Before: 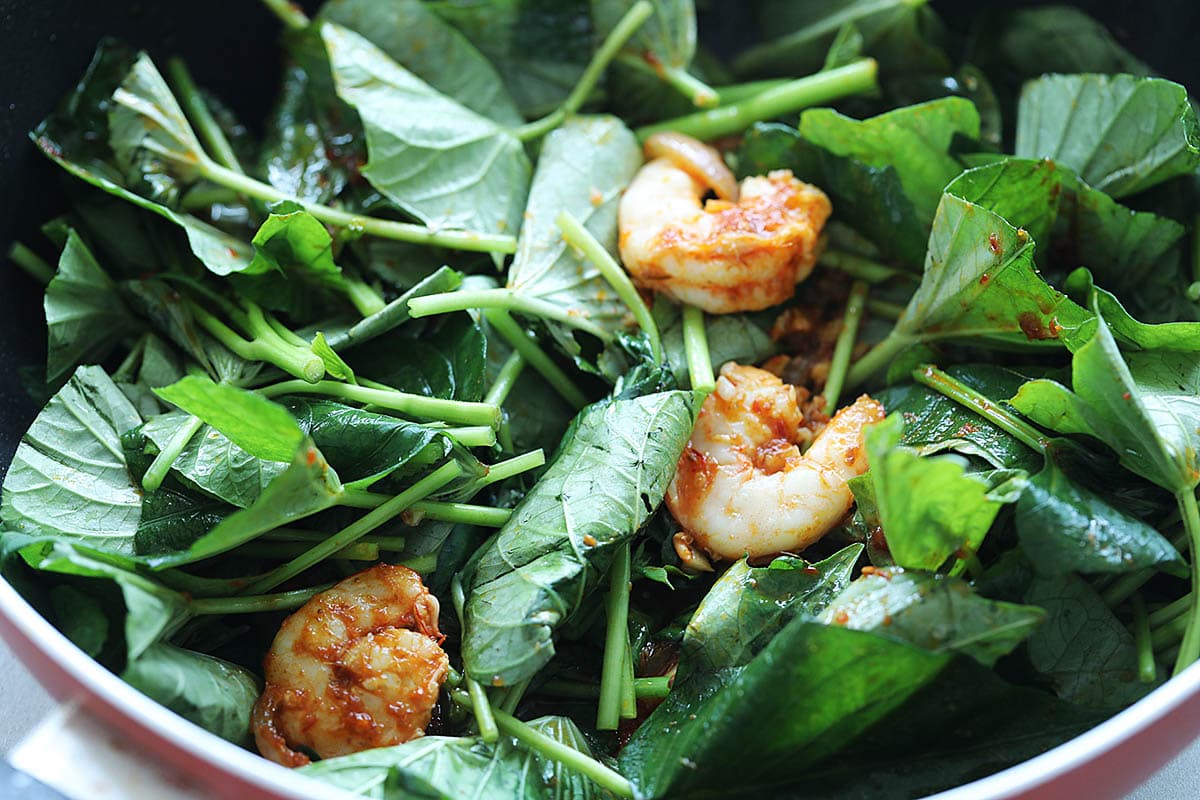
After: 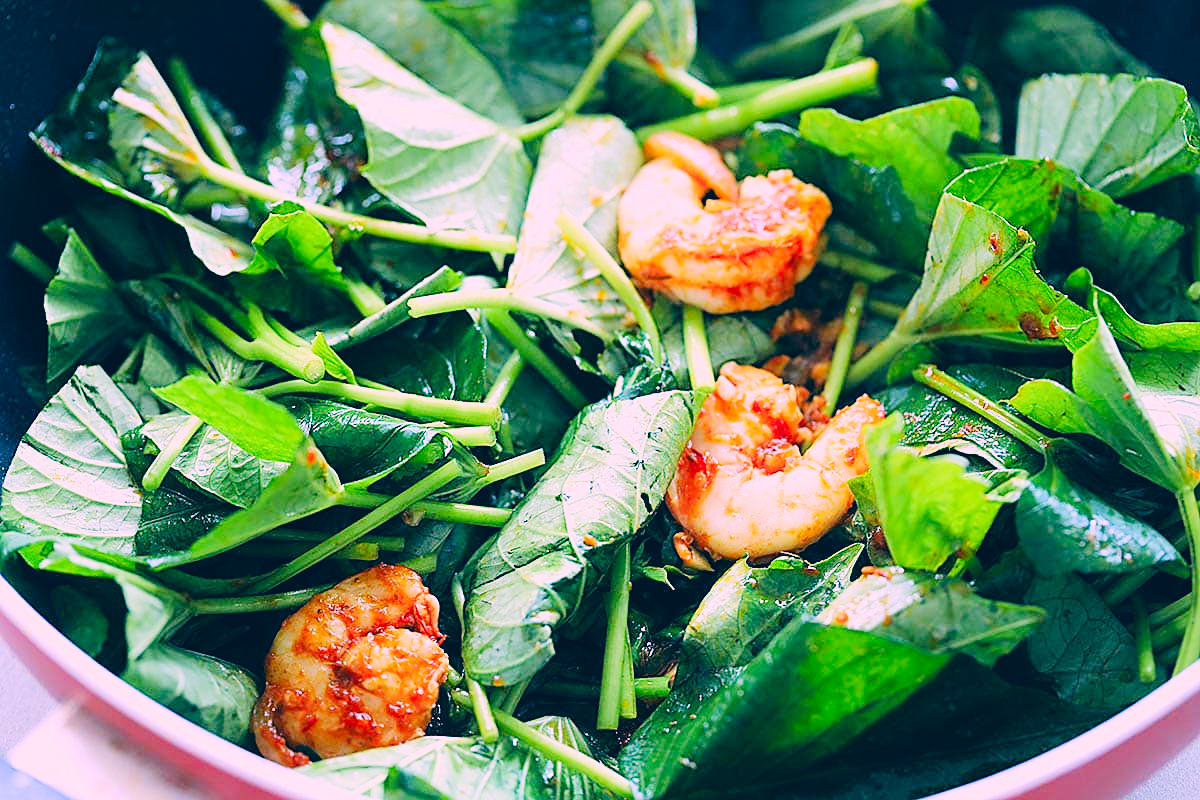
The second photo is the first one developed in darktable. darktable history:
exposure: black level correction 0, exposure 1.1 EV, compensate exposure bias true, compensate highlight preservation false
sharpen: on, module defaults
color correction: highlights a* 17.03, highlights b* 0.205, shadows a* -15.38, shadows b* -14.56, saturation 1.5
filmic rgb: black relative exposure -7.65 EV, white relative exposure 4.56 EV, hardness 3.61
